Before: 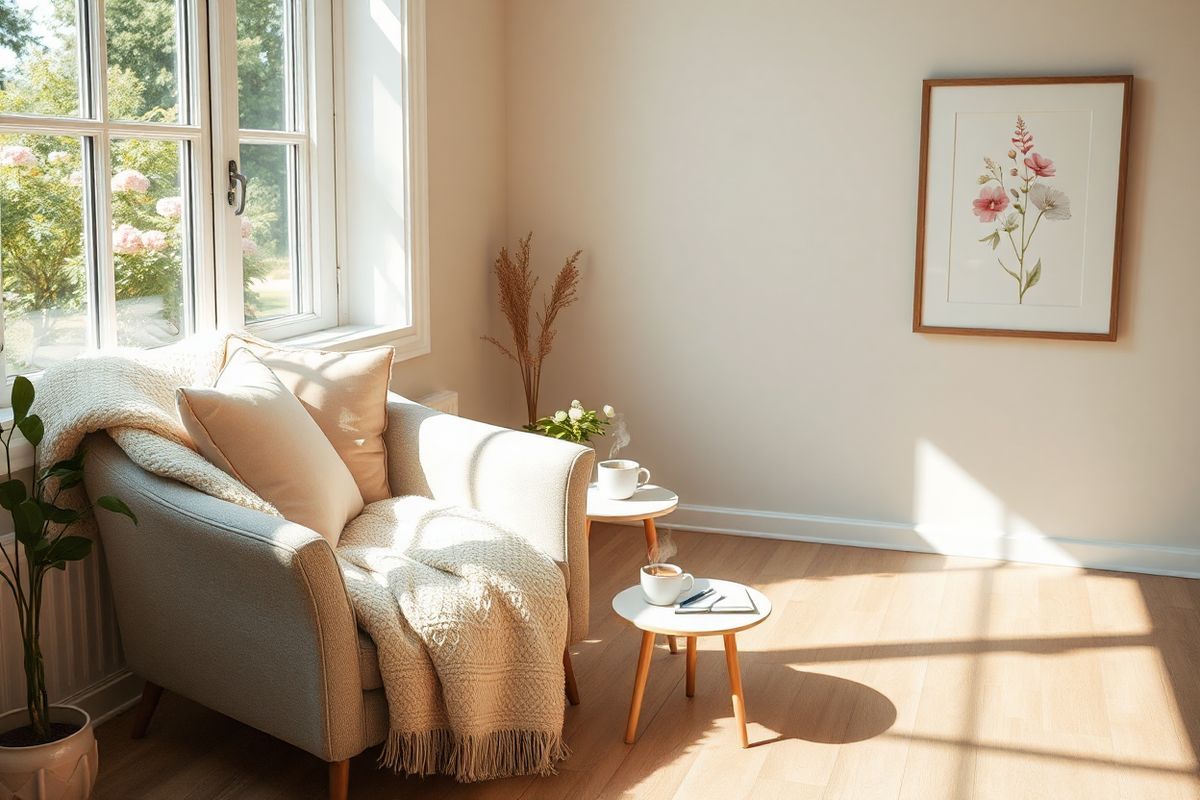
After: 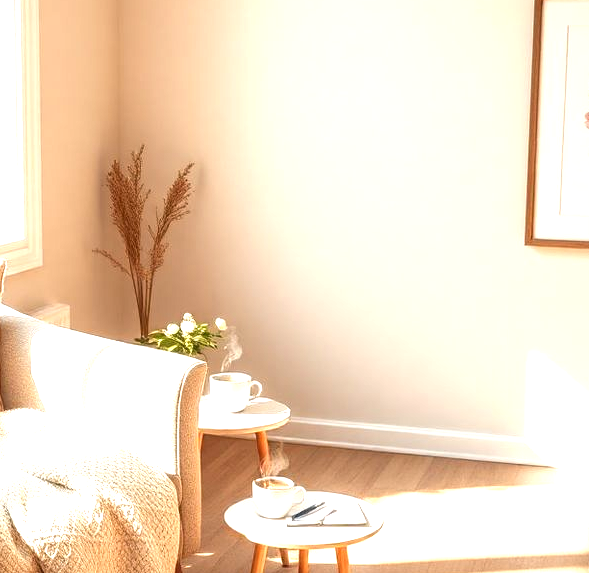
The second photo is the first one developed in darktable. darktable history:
local contrast: on, module defaults
exposure: black level correction 0, exposure 1 EV, compensate highlight preservation false
color correction: highlights a* 6.5, highlights b* 7.39, shadows a* 5.55, shadows b* 6.85, saturation 0.894
crop: left 32.382%, top 10.965%, right 18.504%, bottom 17.342%
color balance rgb: perceptual saturation grading › global saturation 0.48%, saturation formula JzAzBz (2021)
